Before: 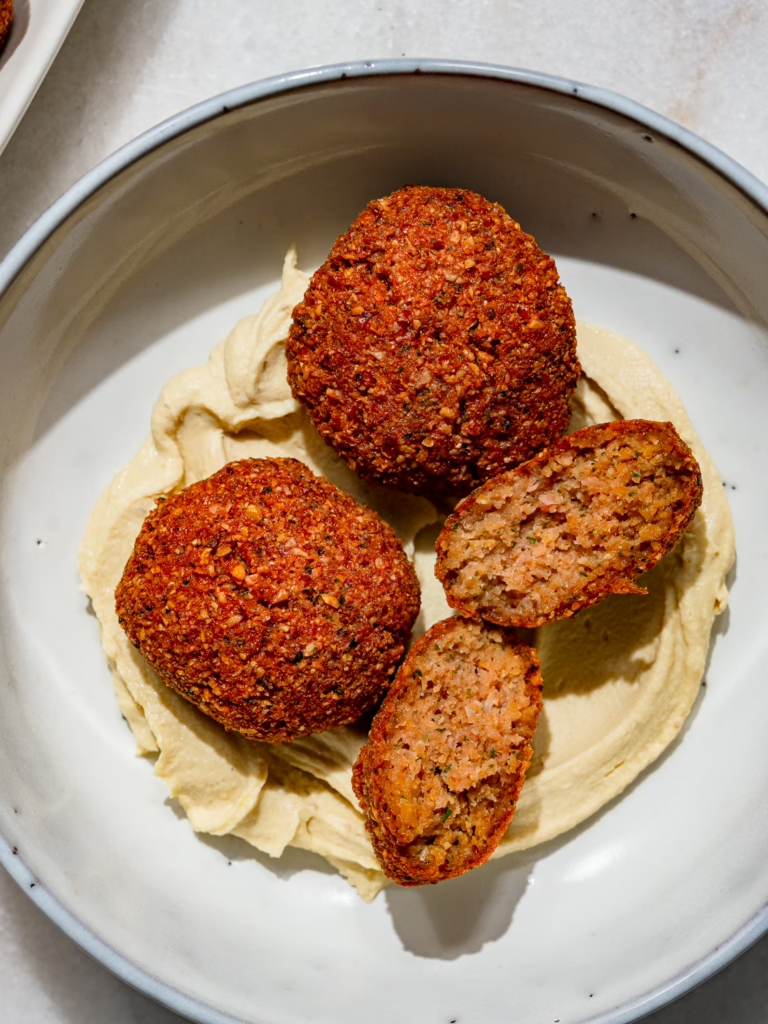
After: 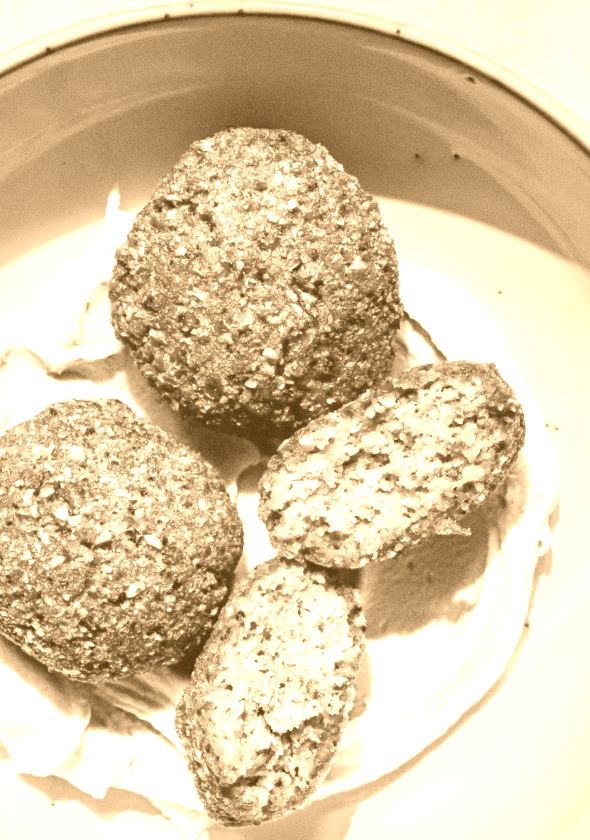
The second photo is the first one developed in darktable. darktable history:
crop: left 23.095%, top 5.827%, bottom 11.854%
color zones: curves: ch0 [(0.018, 0.548) (0.197, 0.654) (0.425, 0.447) (0.605, 0.658) (0.732, 0.579)]; ch1 [(0.105, 0.531) (0.224, 0.531) (0.386, 0.39) (0.618, 0.456) (0.732, 0.456) (0.956, 0.421)]; ch2 [(0.039, 0.583) (0.215, 0.465) (0.399, 0.544) (0.465, 0.548) (0.614, 0.447) (0.724, 0.43) (0.882, 0.623) (0.956, 0.632)]
colorize: hue 28.8°, source mix 100%
grain: coarseness 0.09 ISO
